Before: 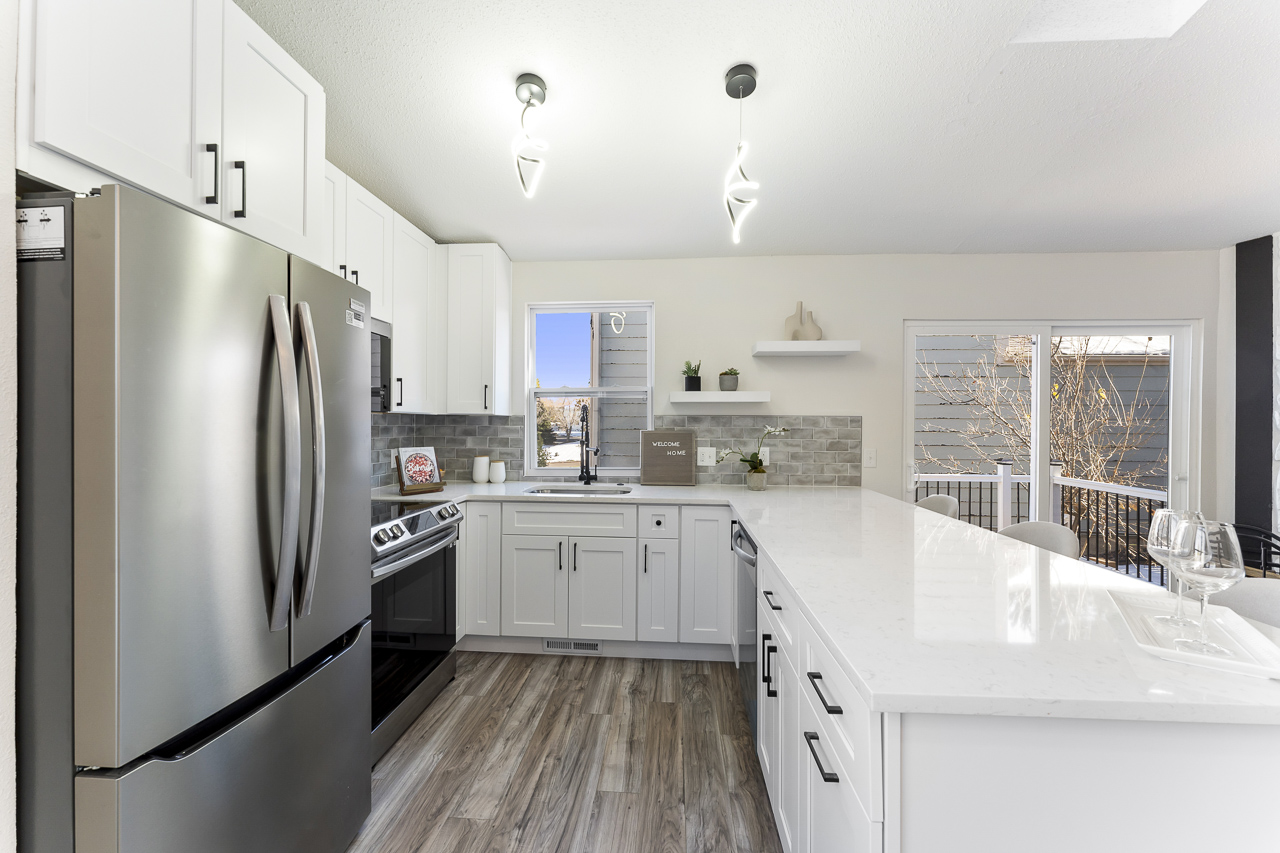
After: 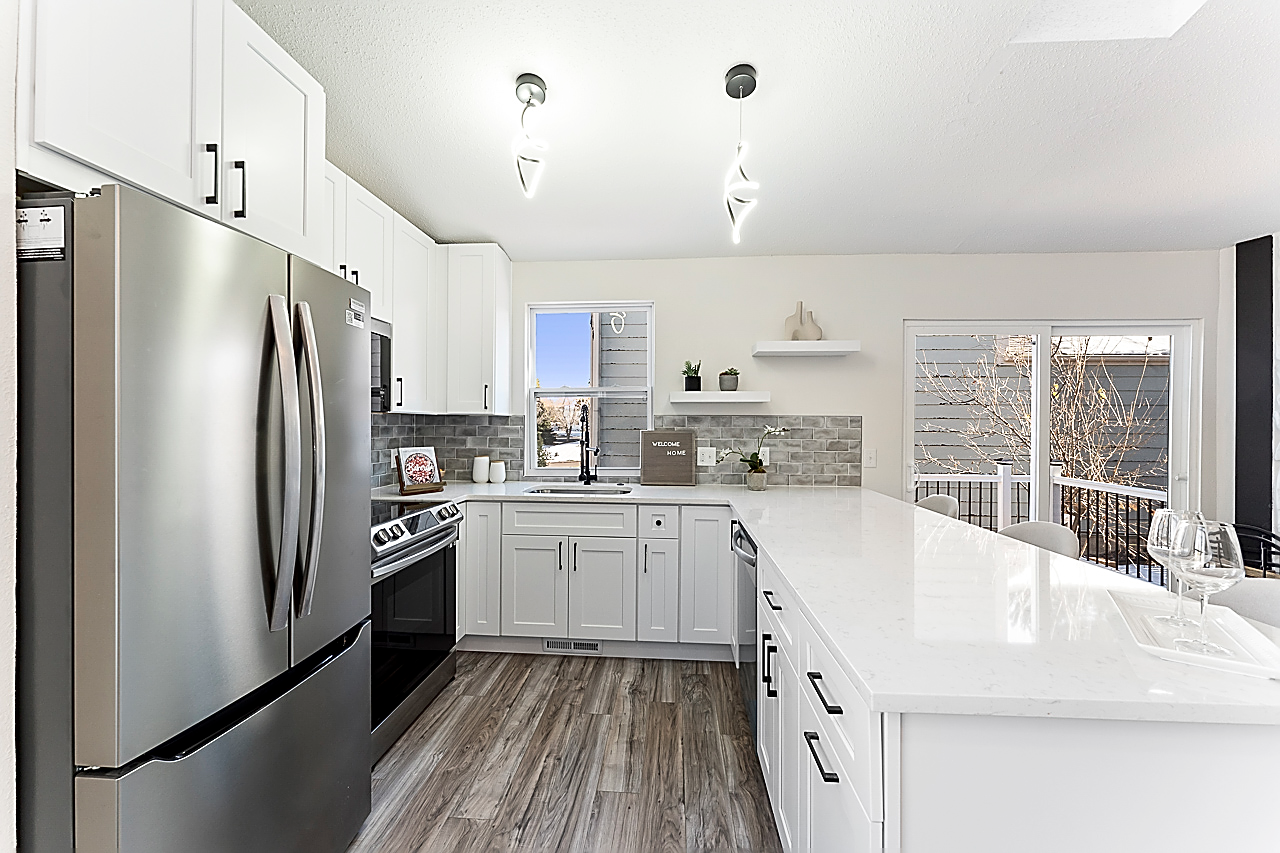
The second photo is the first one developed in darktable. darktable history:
contrast brightness saturation: contrast 0.114, saturation -0.154
sharpen: radius 1.65, amount 1.3
tone equalizer: on, module defaults
